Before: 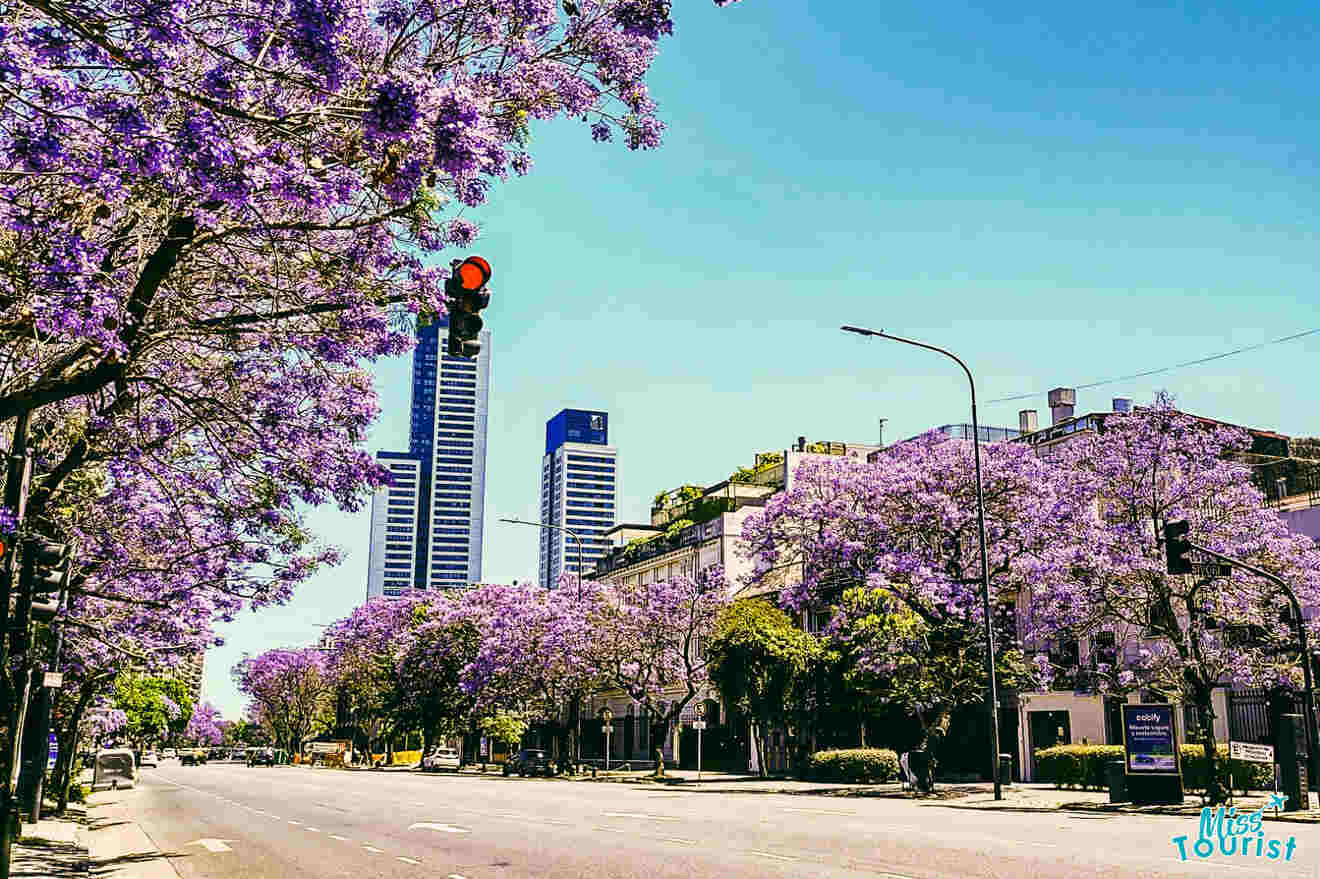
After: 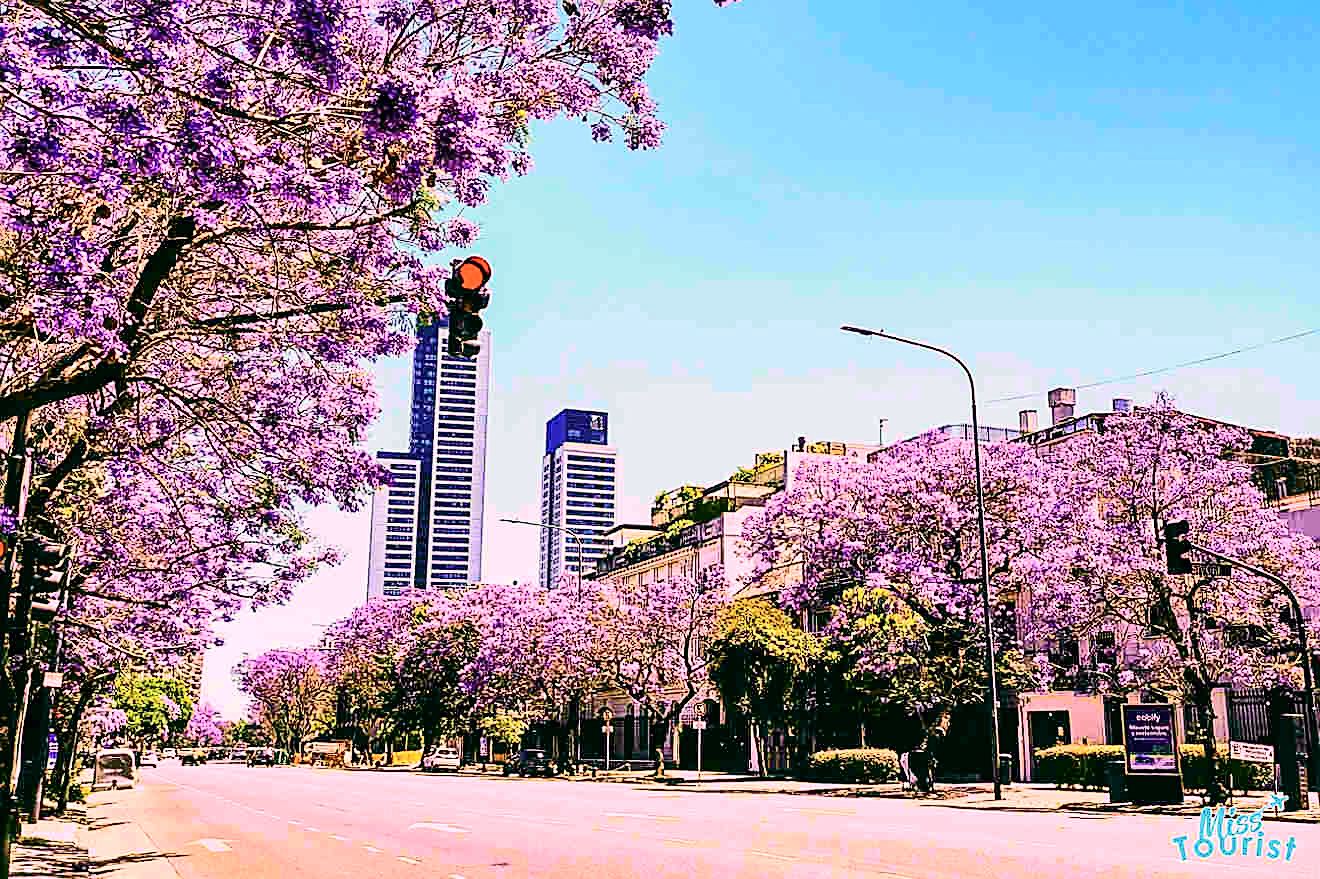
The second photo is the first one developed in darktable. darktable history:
white balance: red 1.188, blue 1.11
tone curve: curves: ch0 [(0, 0) (0.037, 0.011) (0.135, 0.093) (0.266, 0.281) (0.461, 0.555) (0.581, 0.716) (0.675, 0.793) (0.767, 0.849) (0.91, 0.924) (1, 0.979)]; ch1 [(0, 0) (0.292, 0.278) (0.431, 0.418) (0.493, 0.479) (0.506, 0.5) (0.532, 0.537) (0.562, 0.581) (0.641, 0.663) (0.754, 0.76) (1, 1)]; ch2 [(0, 0) (0.294, 0.3) (0.361, 0.372) (0.429, 0.445) (0.478, 0.486) (0.502, 0.498) (0.518, 0.522) (0.531, 0.549) (0.561, 0.59) (0.64, 0.655) (0.693, 0.706) (0.845, 0.833) (1, 0.951)], color space Lab, independent channels, preserve colors none
sharpen: on, module defaults
